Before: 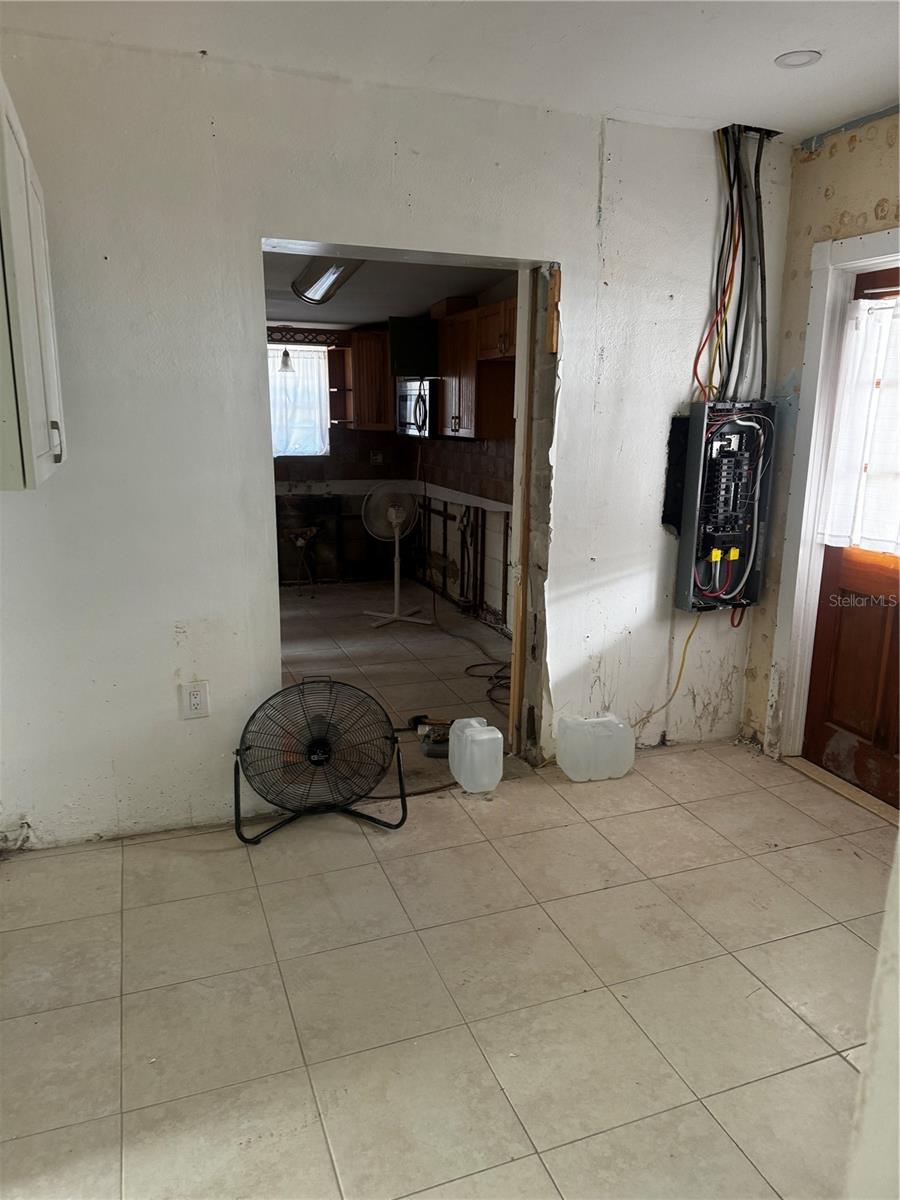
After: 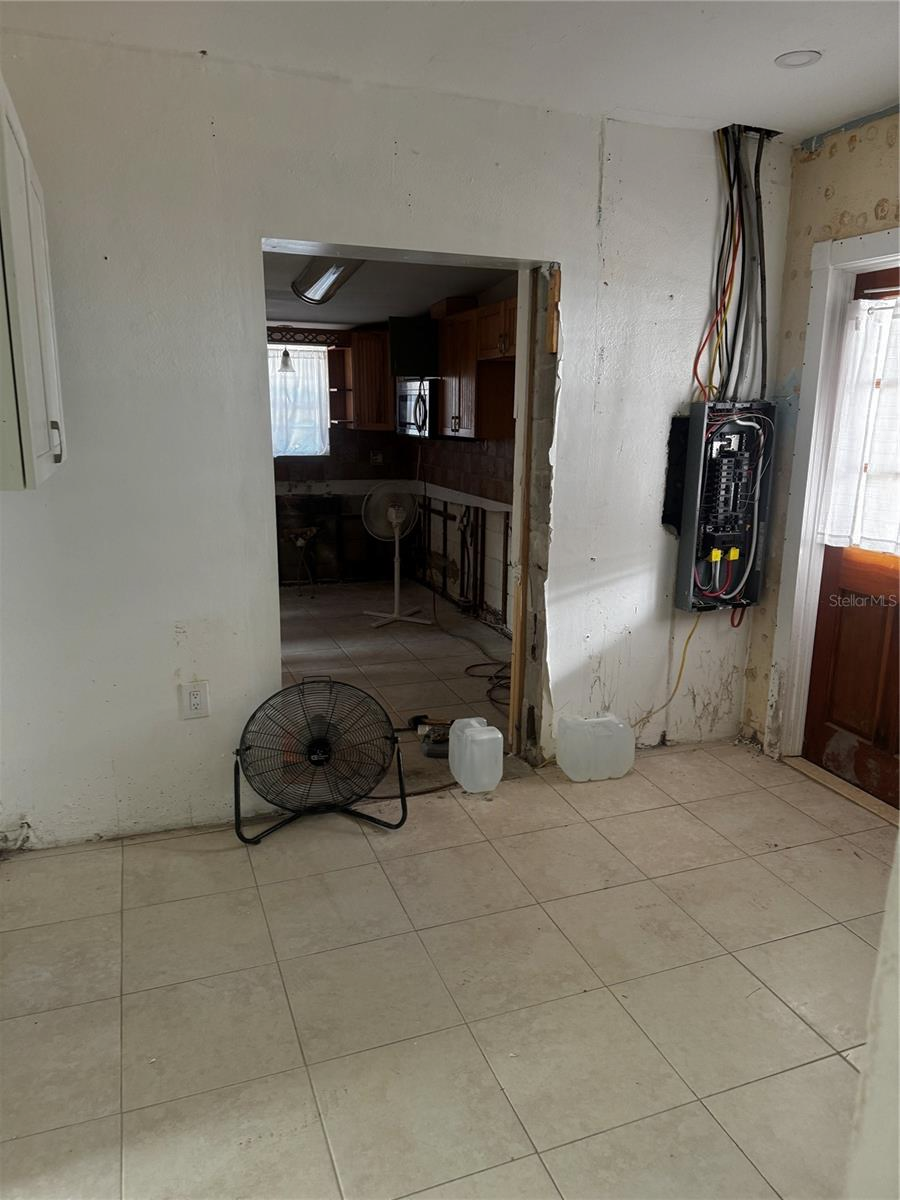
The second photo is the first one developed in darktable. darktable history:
rgb curve: curves: ch0 [(0, 0) (0.175, 0.154) (0.785, 0.663) (1, 1)]
exposure: compensate highlight preservation false
